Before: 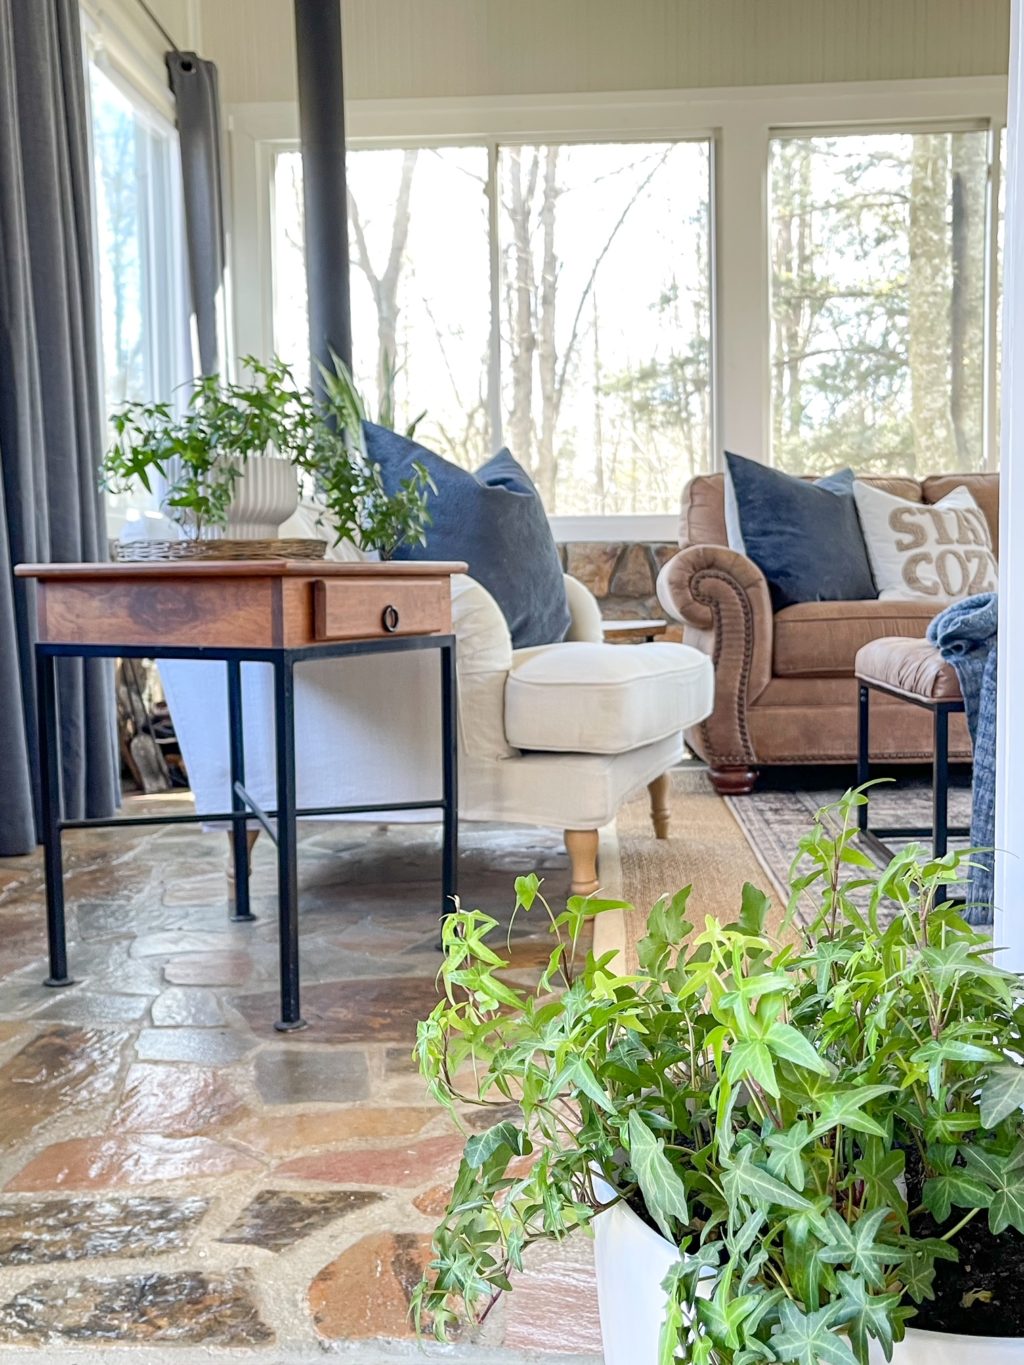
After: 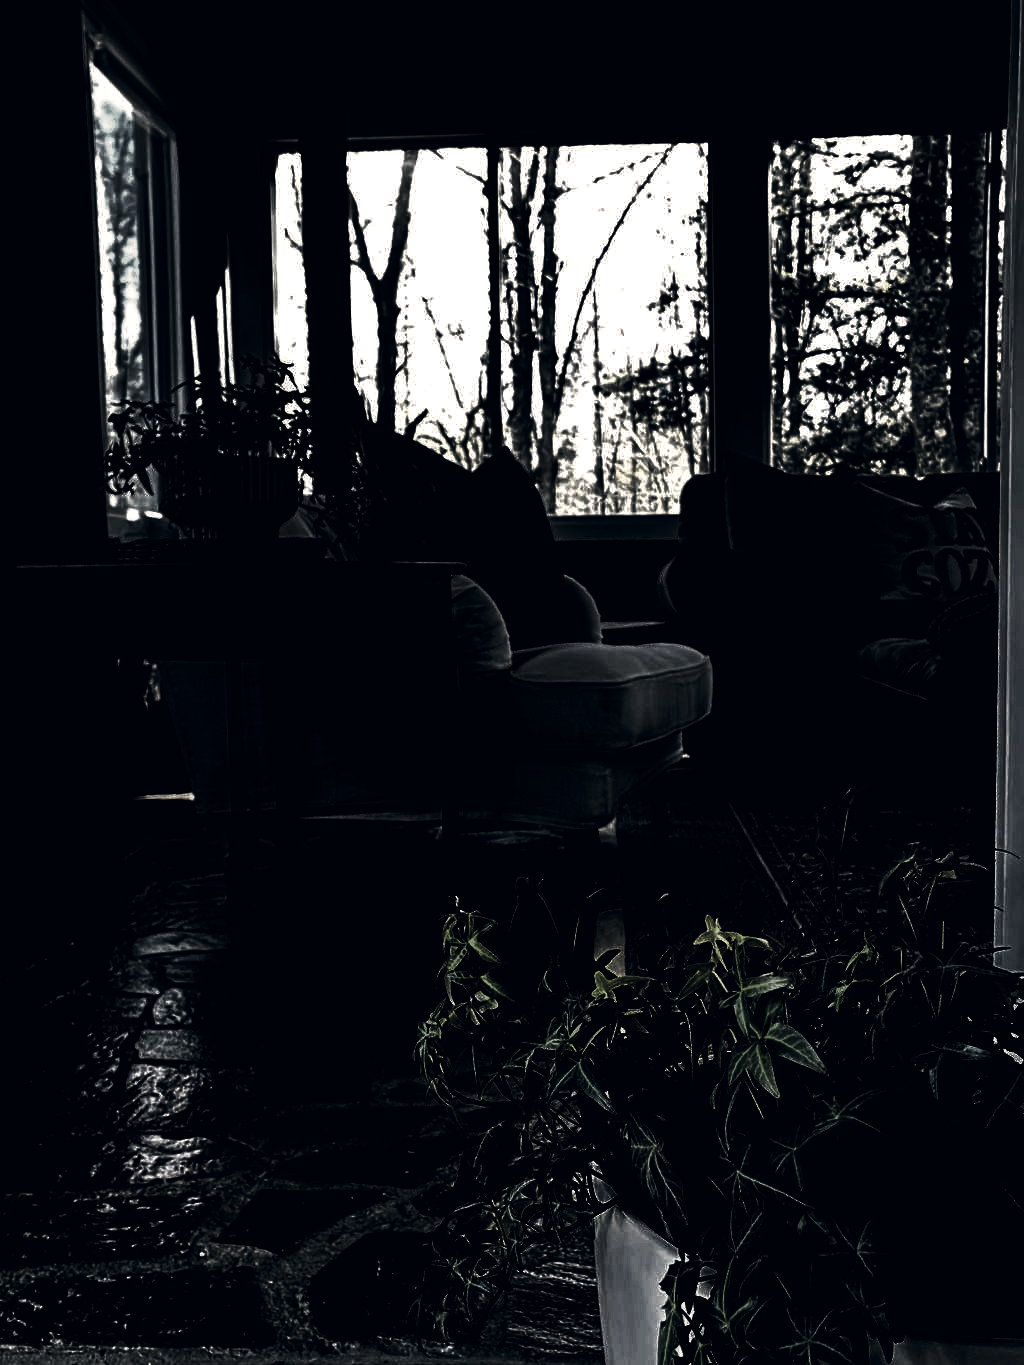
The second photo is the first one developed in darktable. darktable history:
levels: levels [0.721, 0.937, 0.997]
color correction: highlights a* 2.88, highlights b* 4.99, shadows a* -2.16, shadows b* -4.86, saturation 0.793
